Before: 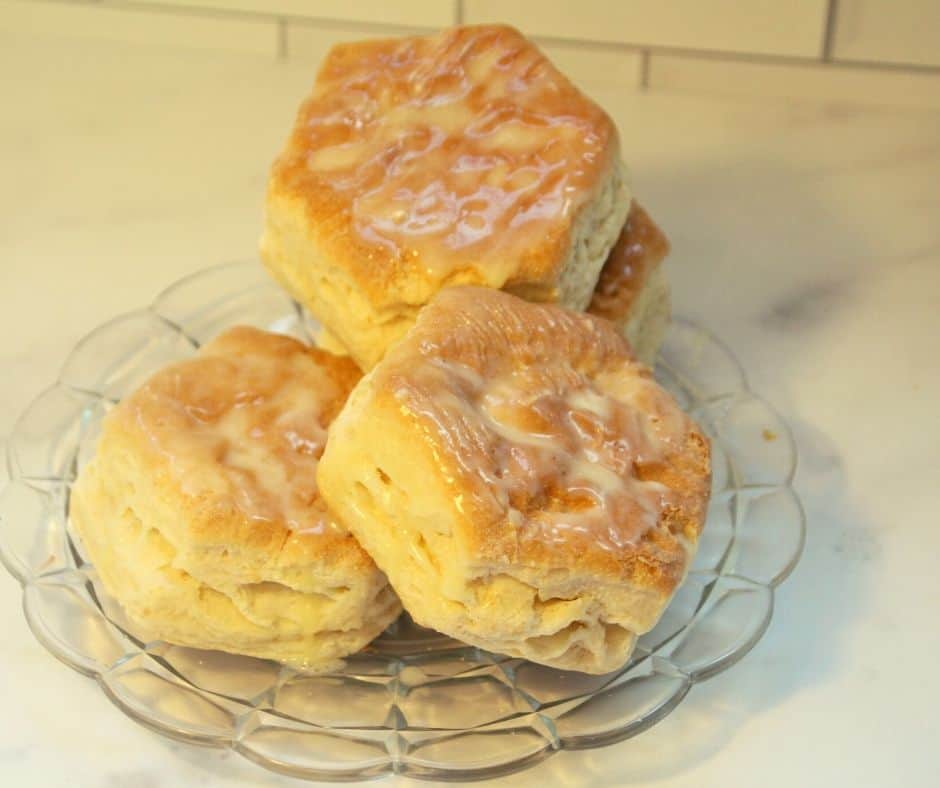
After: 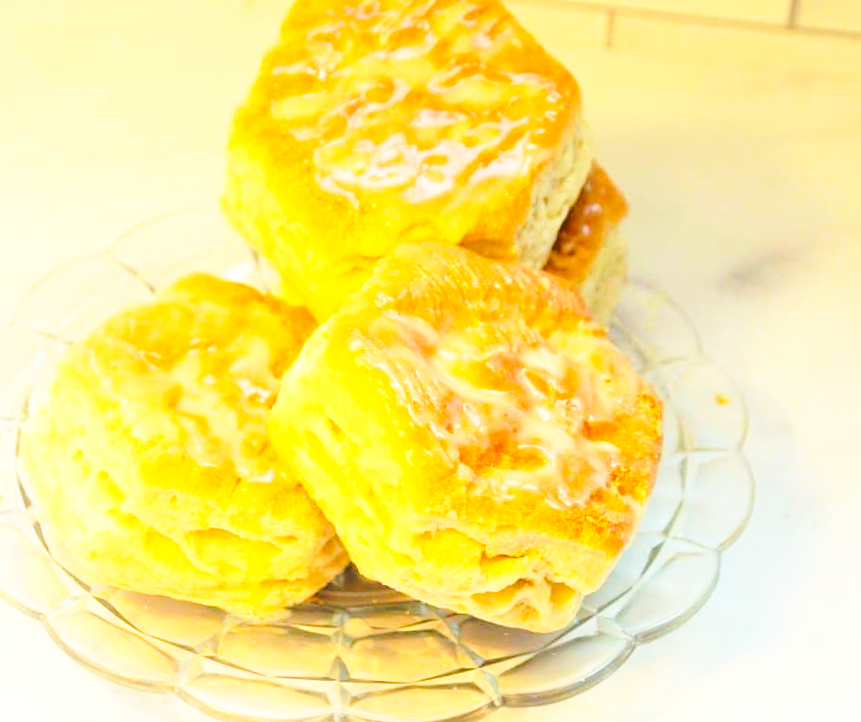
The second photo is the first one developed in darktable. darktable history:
base curve: curves: ch0 [(0, 0) (0.026, 0.03) (0.109, 0.232) (0.351, 0.748) (0.669, 0.968) (1, 1)], preserve colors none
color balance rgb: perceptual saturation grading › global saturation 25%, global vibrance 20%
crop and rotate: angle -1.96°, left 3.097%, top 4.154%, right 1.586%, bottom 0.529%
shadows and highlights: radius 93.07, shadows -14.46, white point adjustment 0.23, highlights 31.48, compress 48.23%, highlights color adjustment 52.79%, soften with gaussian
